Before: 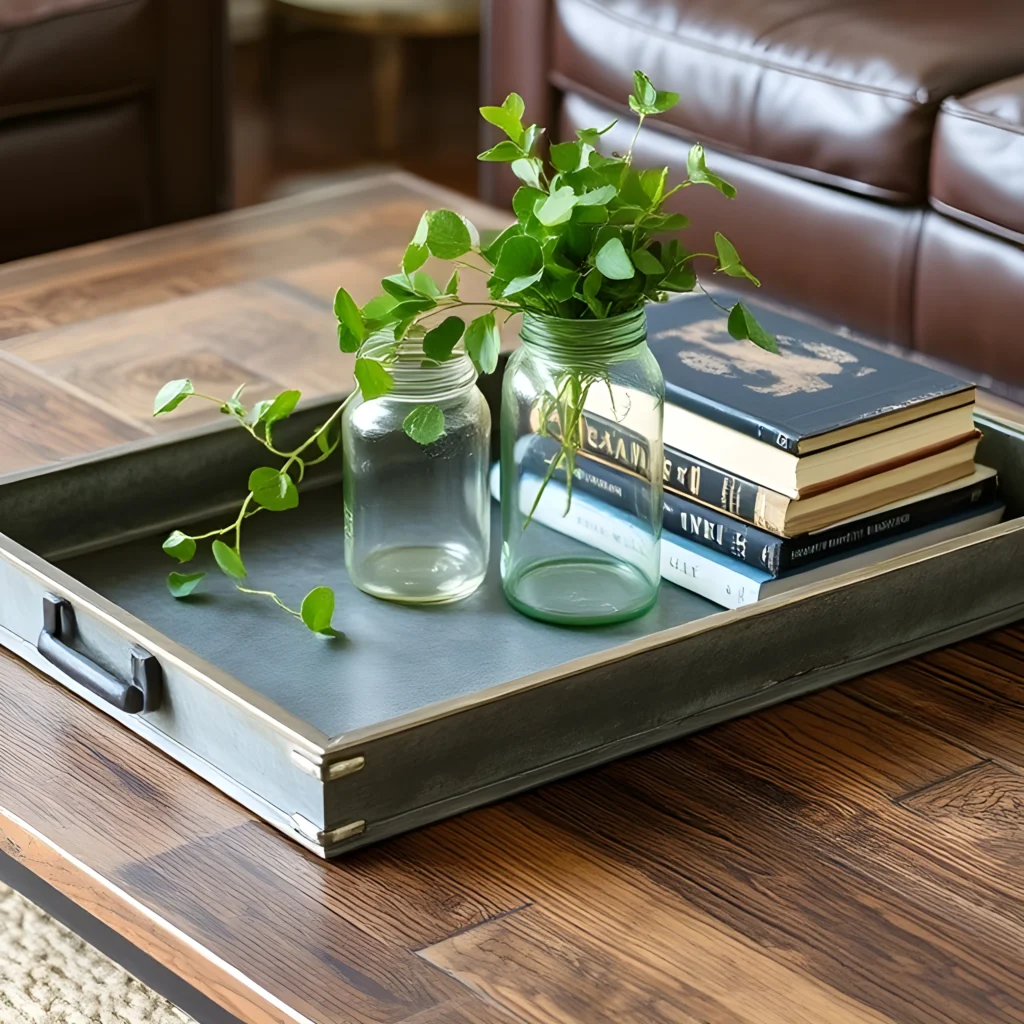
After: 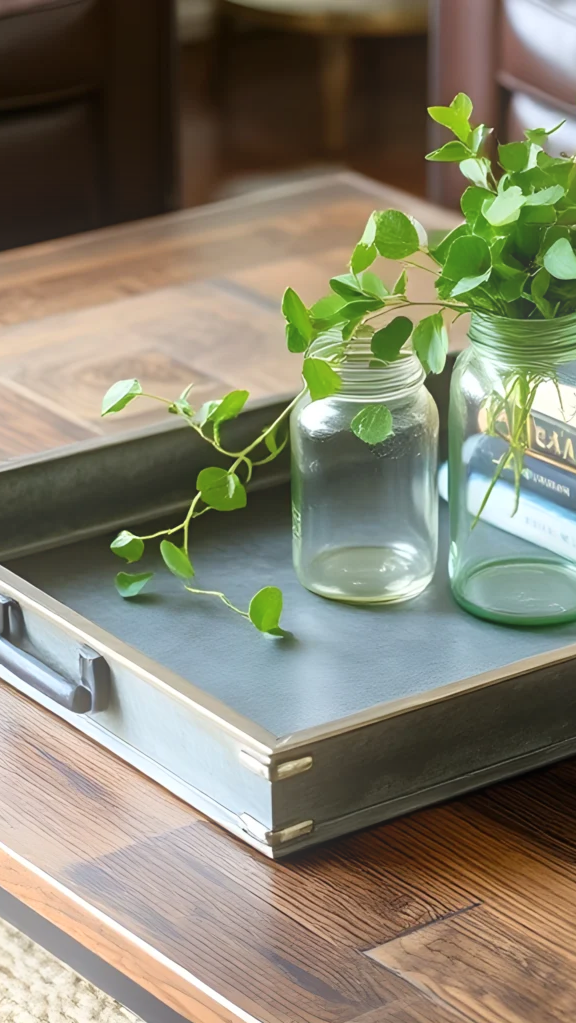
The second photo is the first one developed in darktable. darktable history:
crop: left 5.114%, right 38.589%
bloom: on, module defaults
